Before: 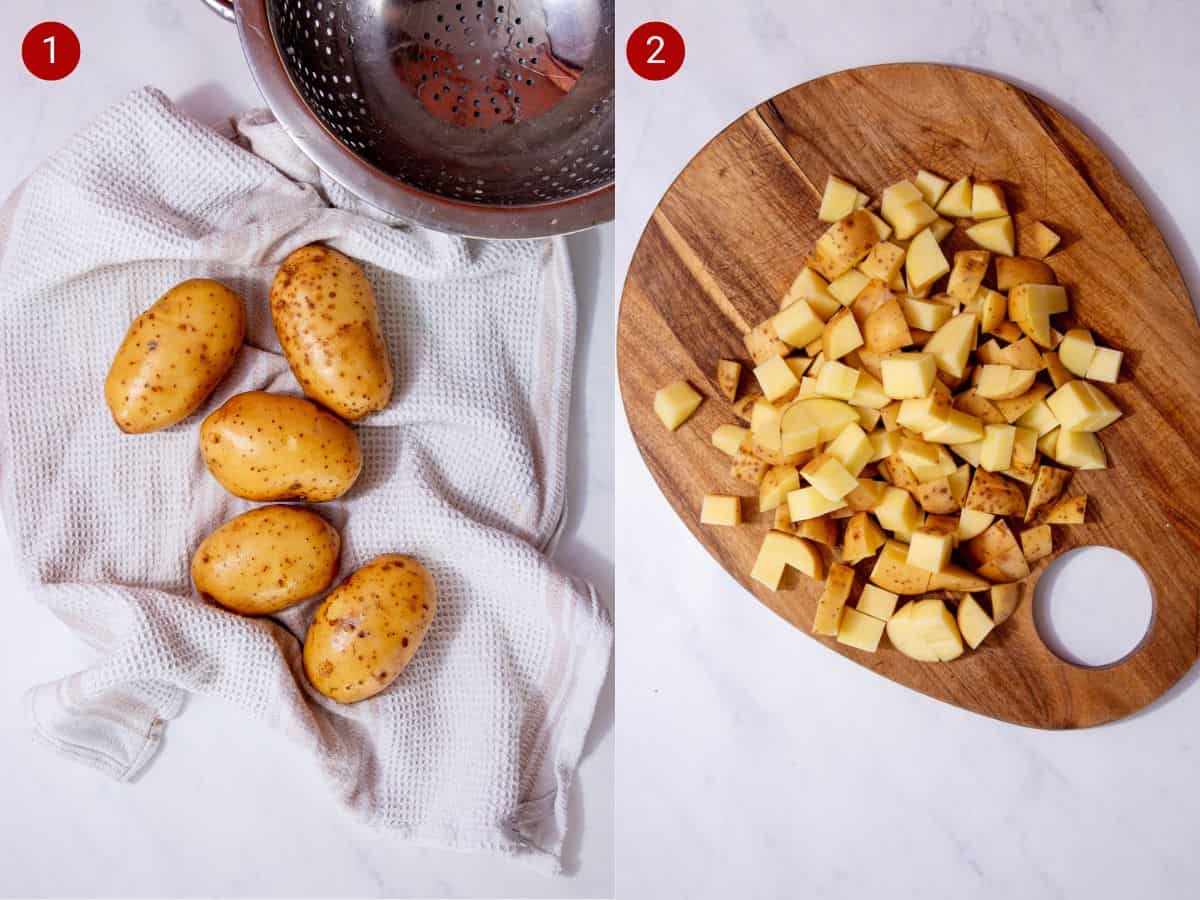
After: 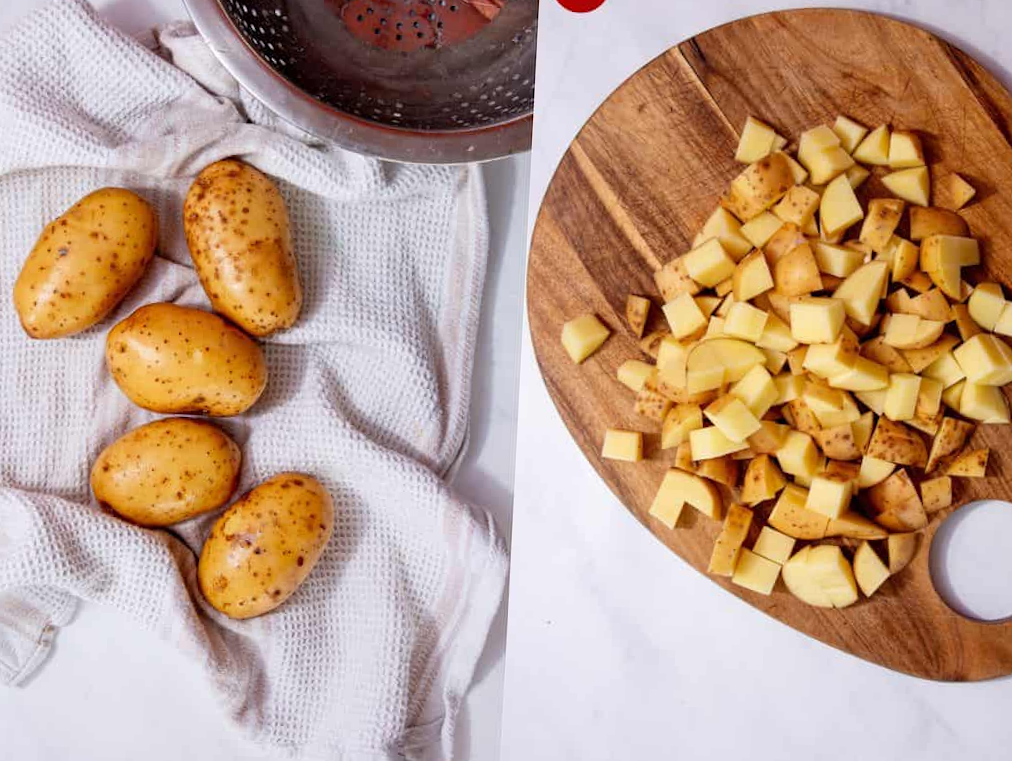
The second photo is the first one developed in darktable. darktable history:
crop and rotate: angle -2.92°, left 5.18%, top 5.198%, right 4.783%, bottom 4.568%
